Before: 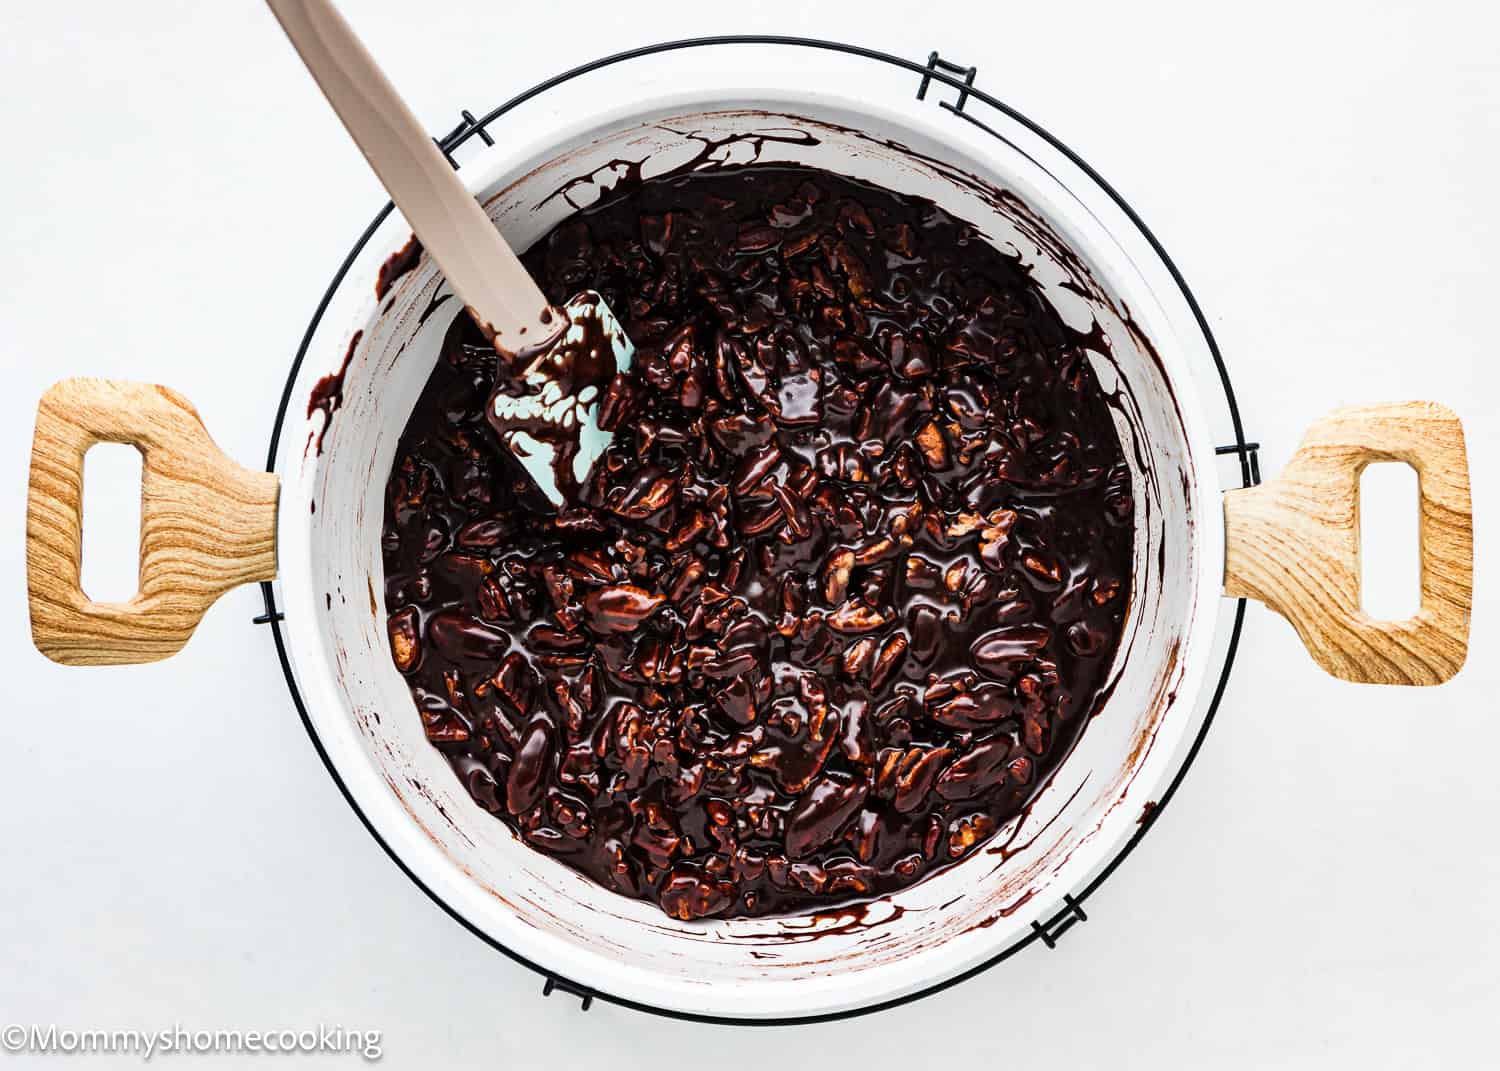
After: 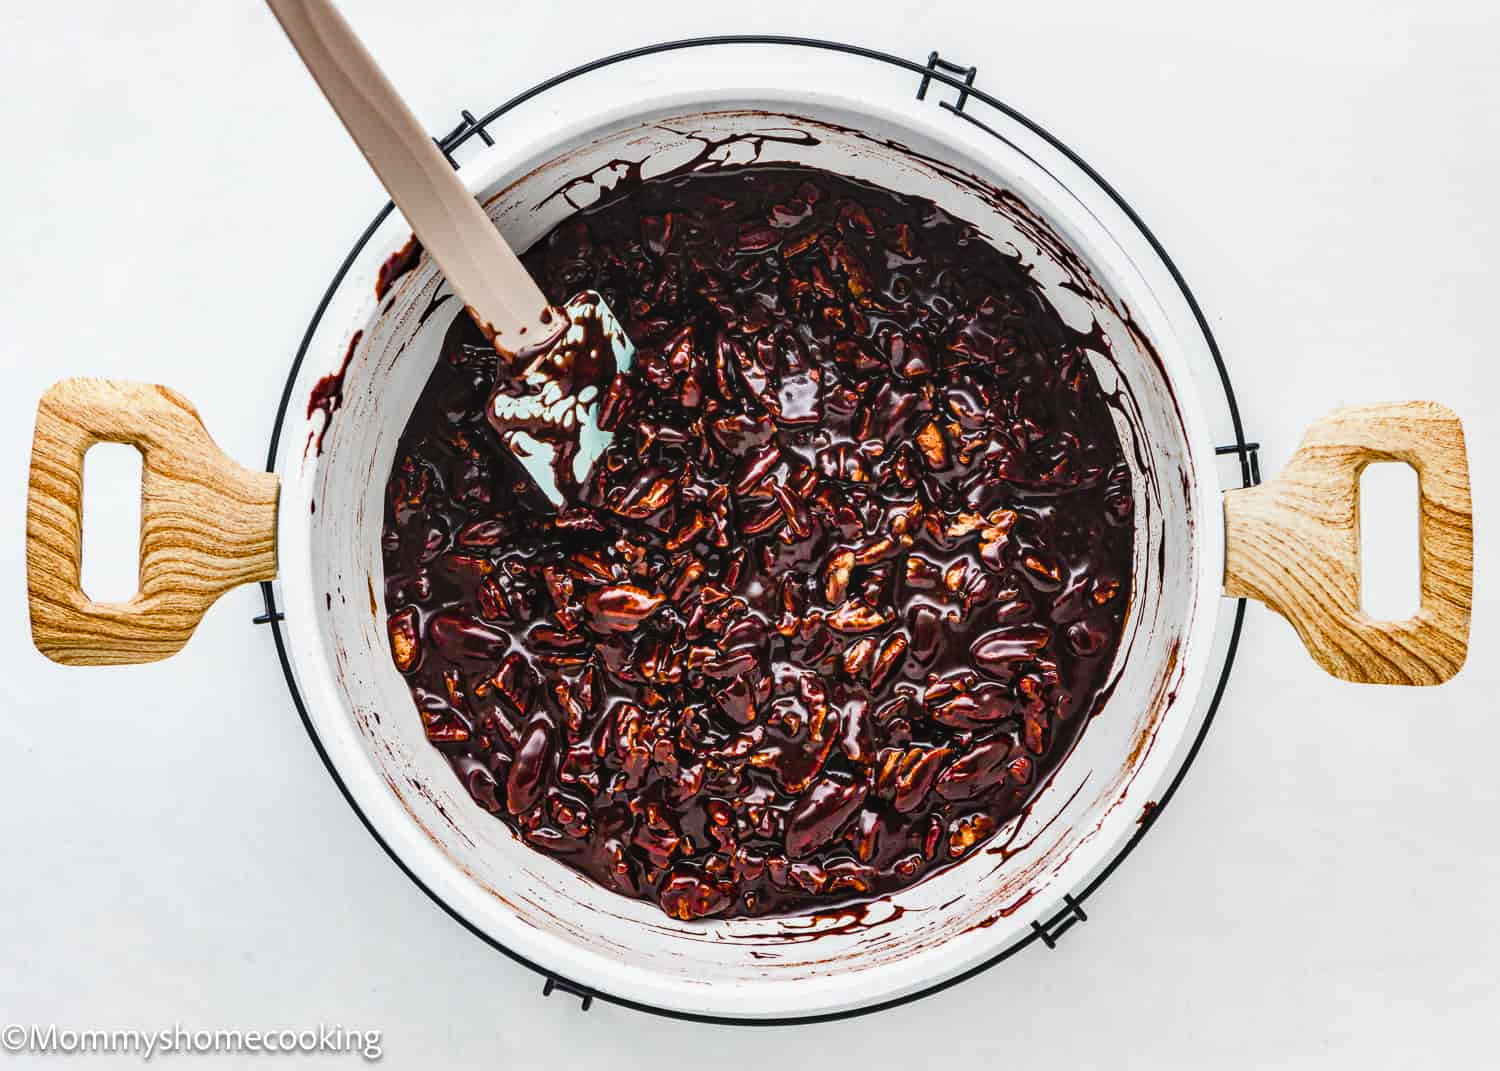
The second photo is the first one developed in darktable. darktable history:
color balance rgb: perceptual saturation grading › global saturation 46.161%, perceptual saturation grading › highlights -49.103%, perceptual saturation grading › shadows 29.615%
local contrast: on, module defaults
